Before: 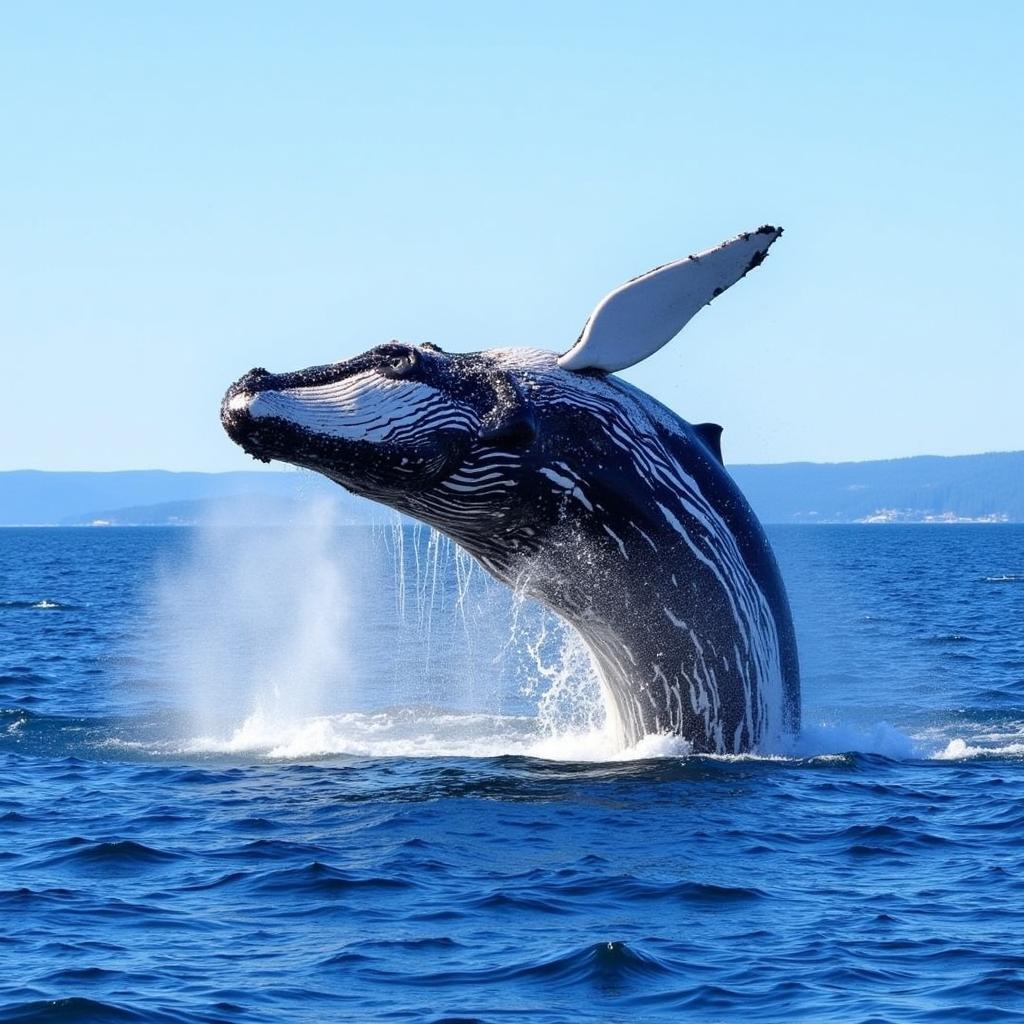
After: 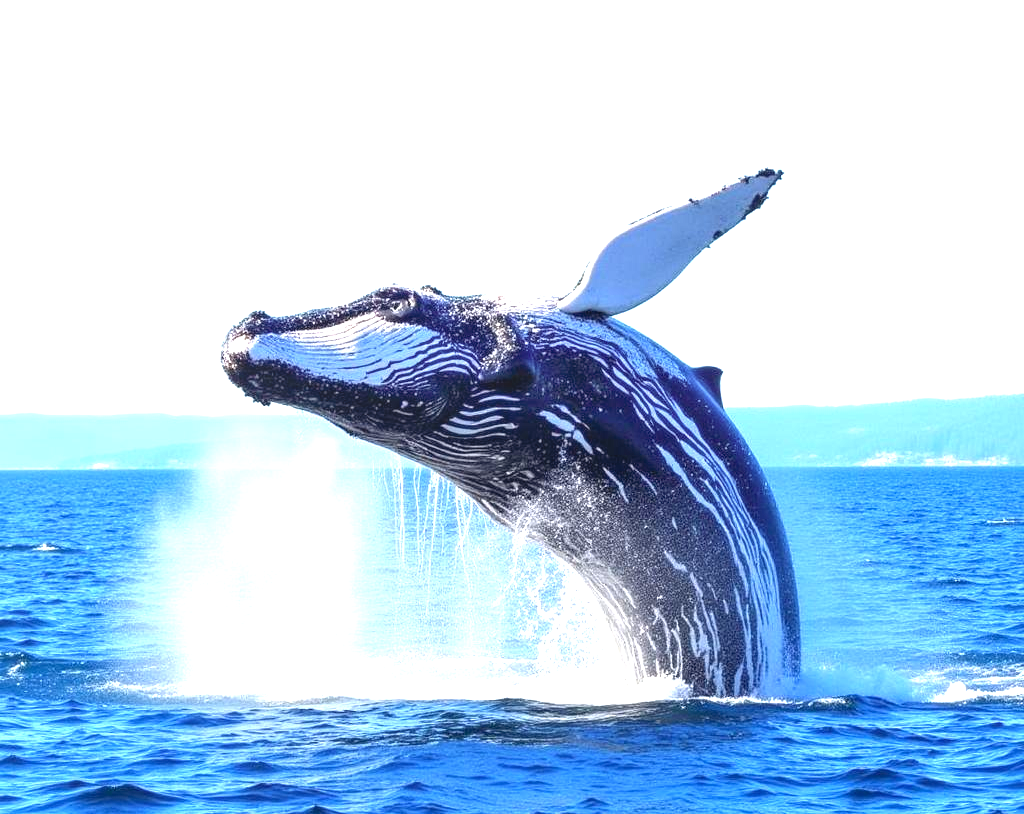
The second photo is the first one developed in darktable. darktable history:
exposure: black level correction 0.001, exposure 1.314 EV, compensate highlight preservation false
crop and rotate: top 5.662%, bottom 14.761%
local contrast: detail 109%
